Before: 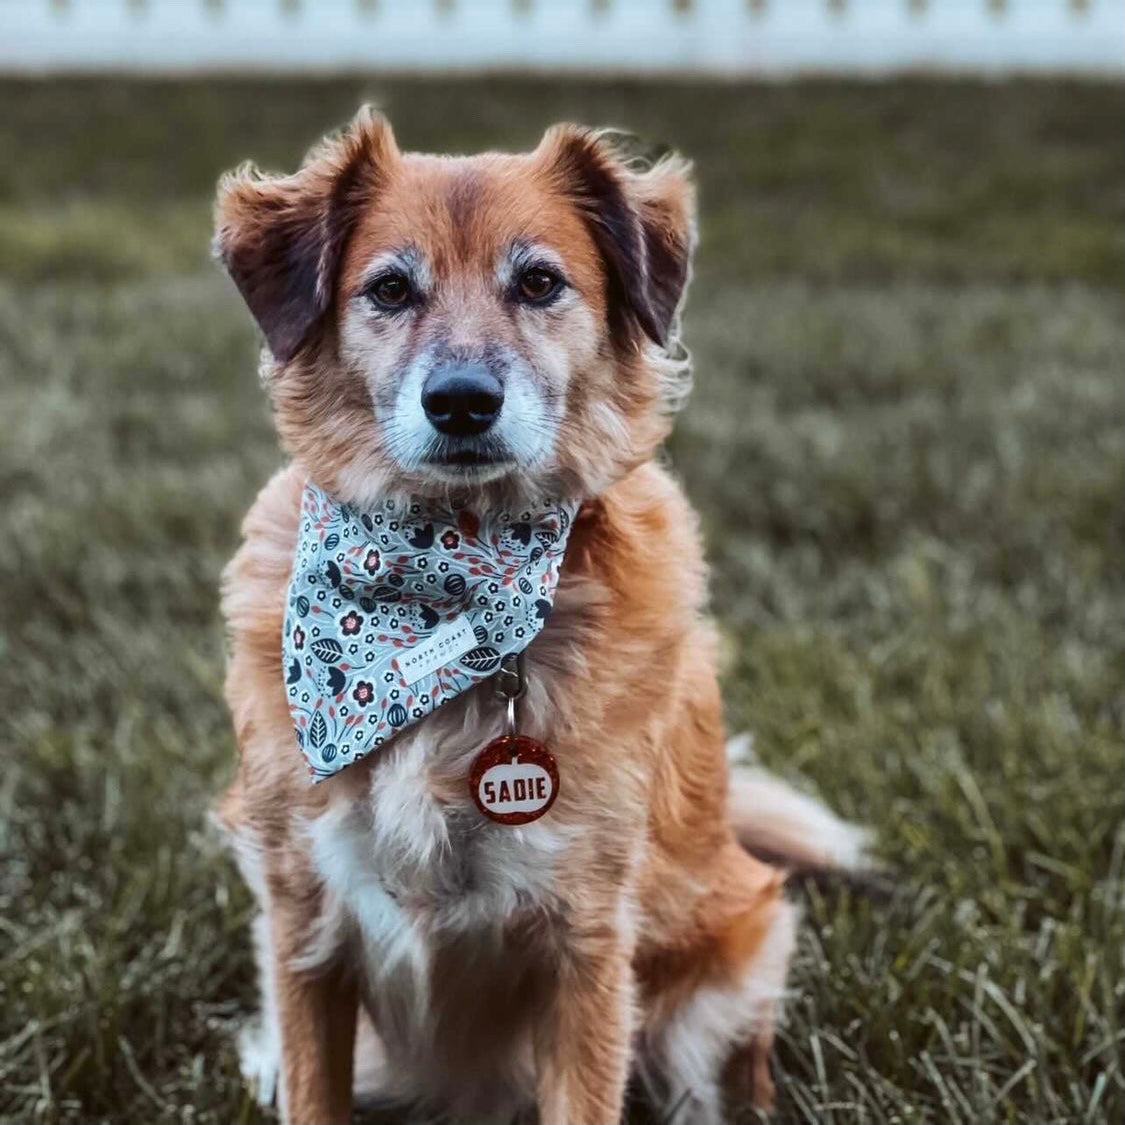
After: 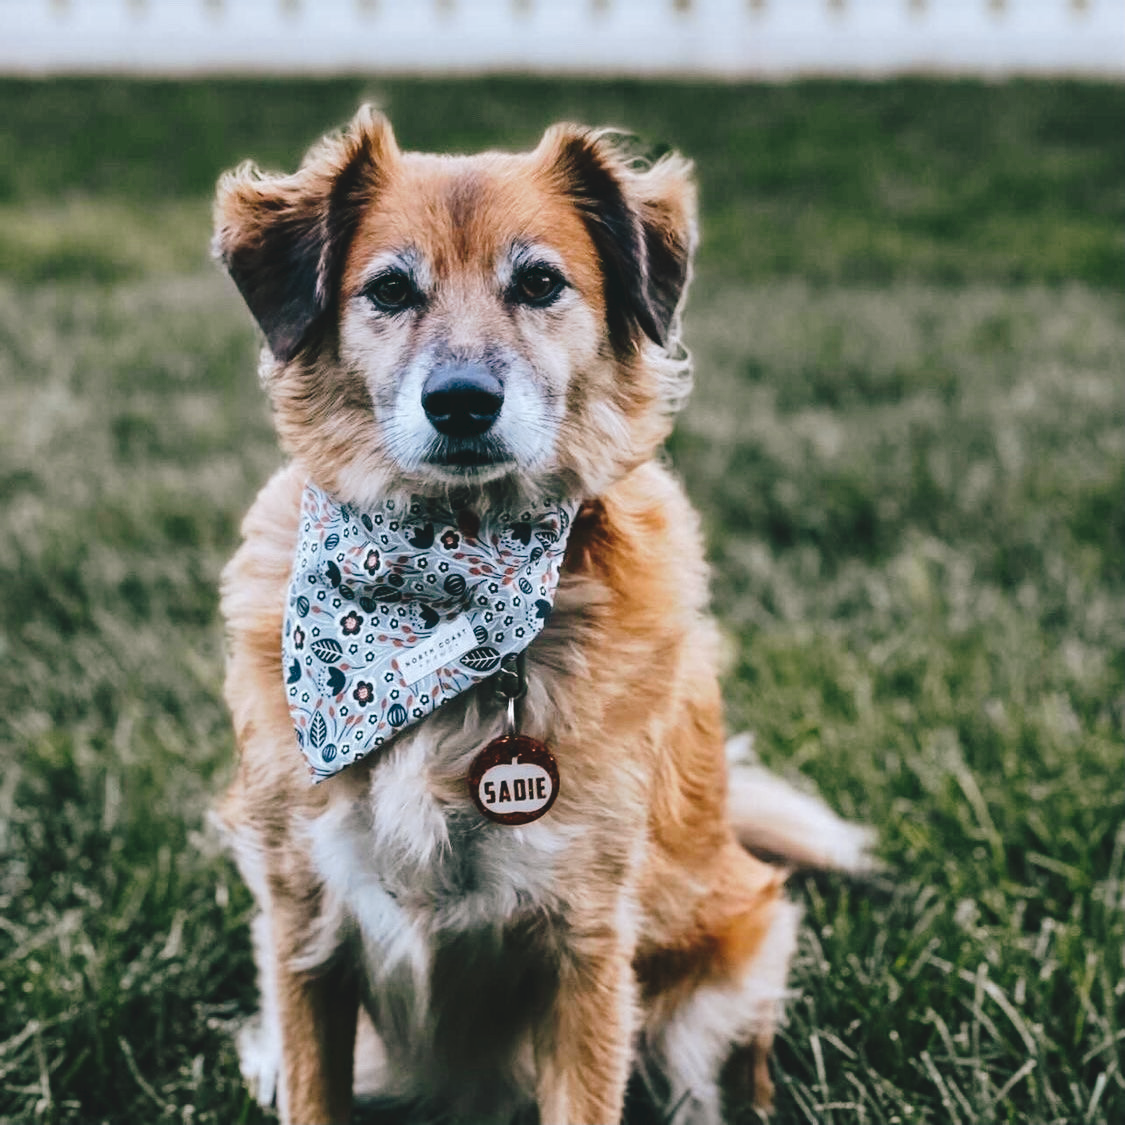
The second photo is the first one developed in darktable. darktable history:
tone curve: curves: ch0 [(0, 0) (0.003, 0.074) (0.011, 0.079) (0.025, 0.083) (0.044, 0.095) (0.069, 0.097) (0.1, 0.11) (0.136, 0.131) (0.177, 0.159) (0.224, 0.209) (0.277, 0.279) (0.335, 0.367) (0.399, 0.455) (0.468, 0.538) (0.543, 0.621) (0.623, 0.699) (0.709, 0.782) (0.801, 0.848) (0.898, 0.924) (1, 1)], preserve colors none
color look up table: target L [95.81, 91.67, 91.13, 89.36, 82.5, 72.88, 63.95, 61.7, 55.47, 60.52, 28.35, 17.07, 201.01, 94.46, 81.16, 72.27, 67.72, 60.6, 57.86, 51.93, 56.27, 49.41, 42.76, 34.87, 30.58, 16.29, 2.332, 86.86, 83.17, 72.5, 68.96, 73.57, 65.44, 68.7, 60.42, 41.47, 44.3, 35.95, 31.14, 26.68, 11.82, 8.993, 96.69, 92.56, 80.25, 57.32, 63, 32.4, 32.71], target a [-19.78, -30.52, -24.72, -35.7, -22.78, -24.28, -46.86, -36.22, -28.5, -4.148, -23.44, -25.51, 0, -4.239, -5.591, 33.54, 35.43, 35.64, 2.919, 60.81, 15.66, 63.91, 61.96, 37.42, 0.743, 21.82, -5.164, 2.876, 20.73, 37.39, 20.14, 35.64, 8.256, 52.63, 61.67, 16.35, 53.86, 46.08, 39.32, 21.67, 23.13, -14.69, -8.894, -26.96, -25.12, -10.53, -10.66, -3.661, -16.81], target b [32.41, 38.85, 12.94, 21.62, 31.25, 4.556, 38.06, 18.79, 26.23, 47.04, 16.83, 14.54, -0.001, 16.76, 66.89, 34.34, 56.66, 15.74, 20.6, 40.58, 50.36, 54.42, 24.33, 41.22, 3.575, 13.24, -2.637, -11.05, -10.24, -3.182, -35.92, -29.89, -3.2, -33.81, -7.009, -64.29, -29.23, -2.319, -59.15, -7.497, -38.5, -16.69, -6.191, -6.363, -23.05, -48.86, -16.37, -30, -3.473], num patches 49
